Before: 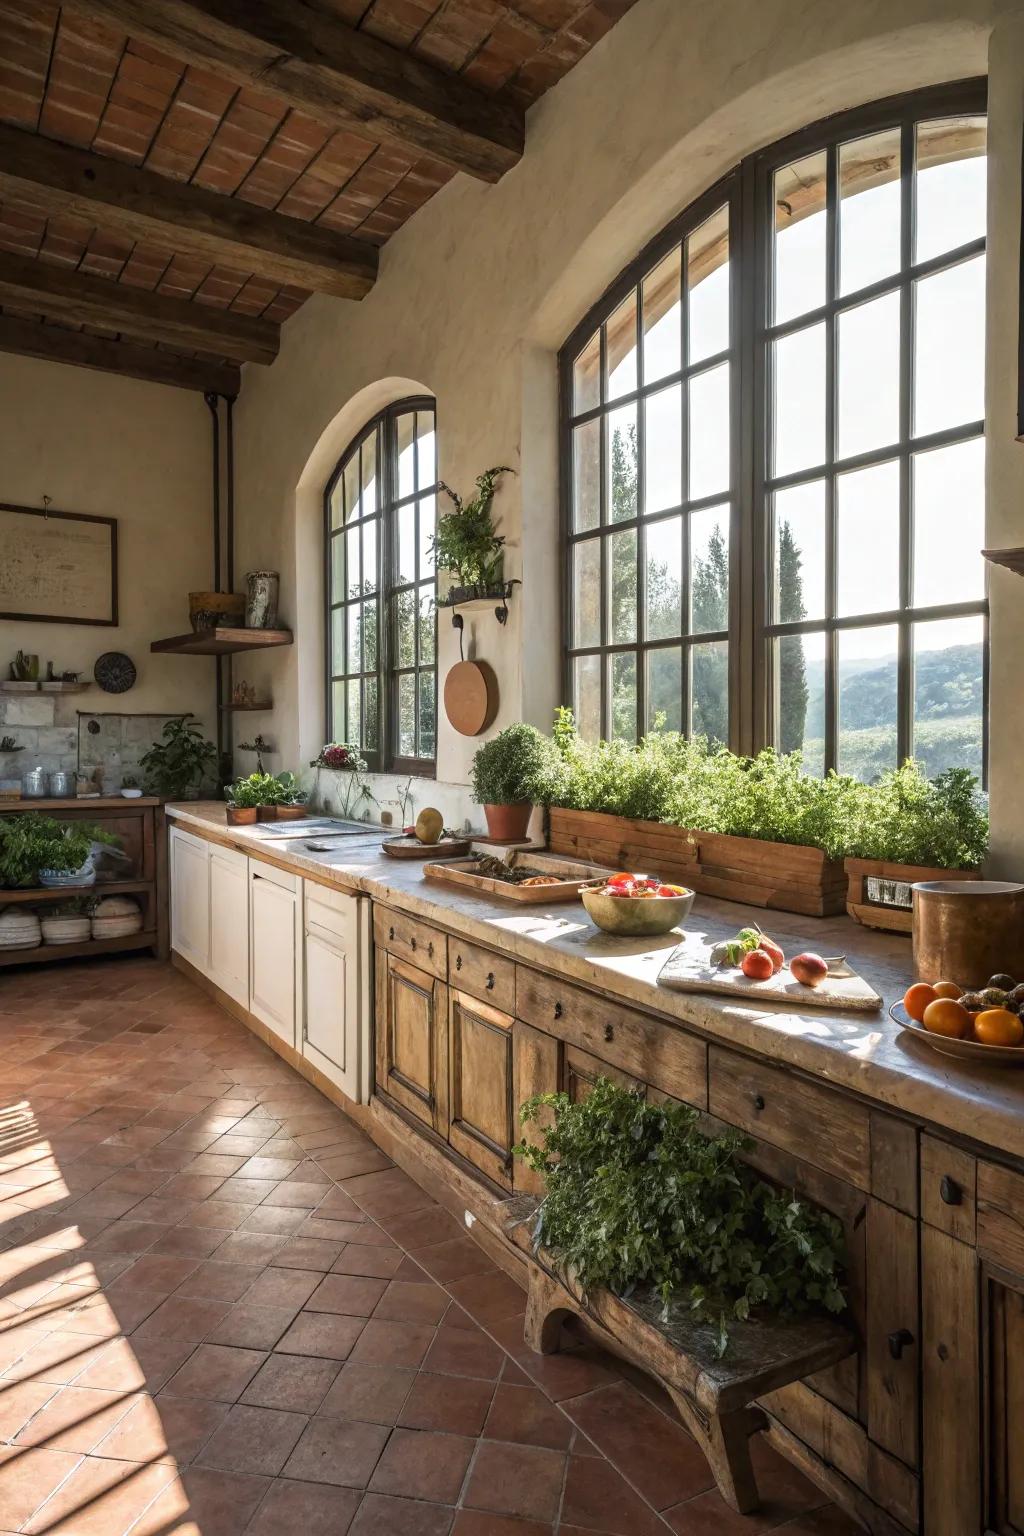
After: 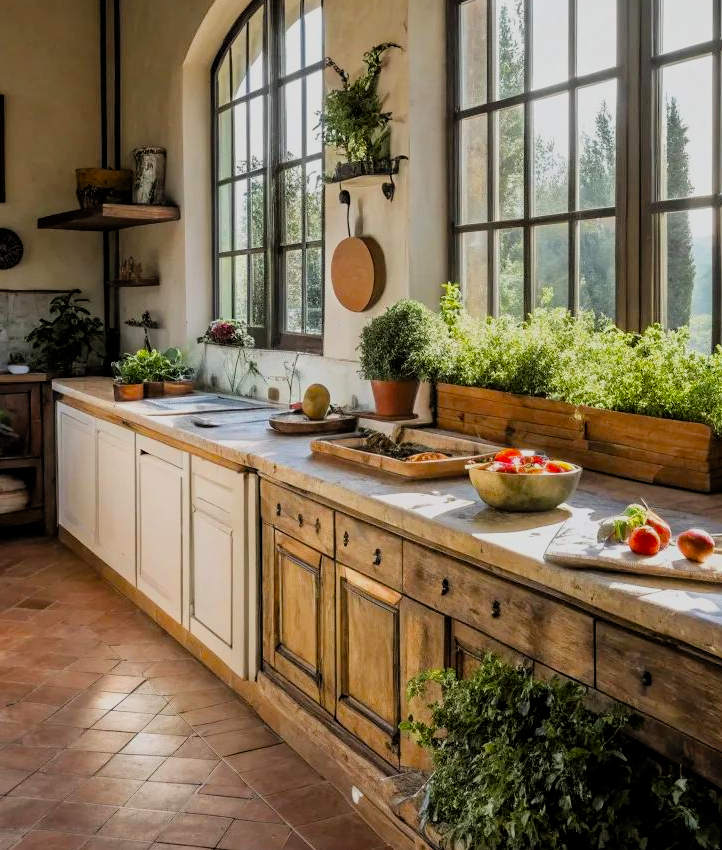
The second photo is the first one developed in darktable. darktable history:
crop: left 11.123%, top 27.61%, right 18.3%, bottom 17.034%
filmic rgb: black relative exposure -7.6 EV, white relative exposure 4.64 EV, threshold 3 EV, target black luminance 0%, hardness 3.55, latitude 50.51%, contrast 1.033, highlights saturation mix 10%, shadows ↔ highlights balance -0.198%, color science v4 (2020), enable highlight reconstruction true
